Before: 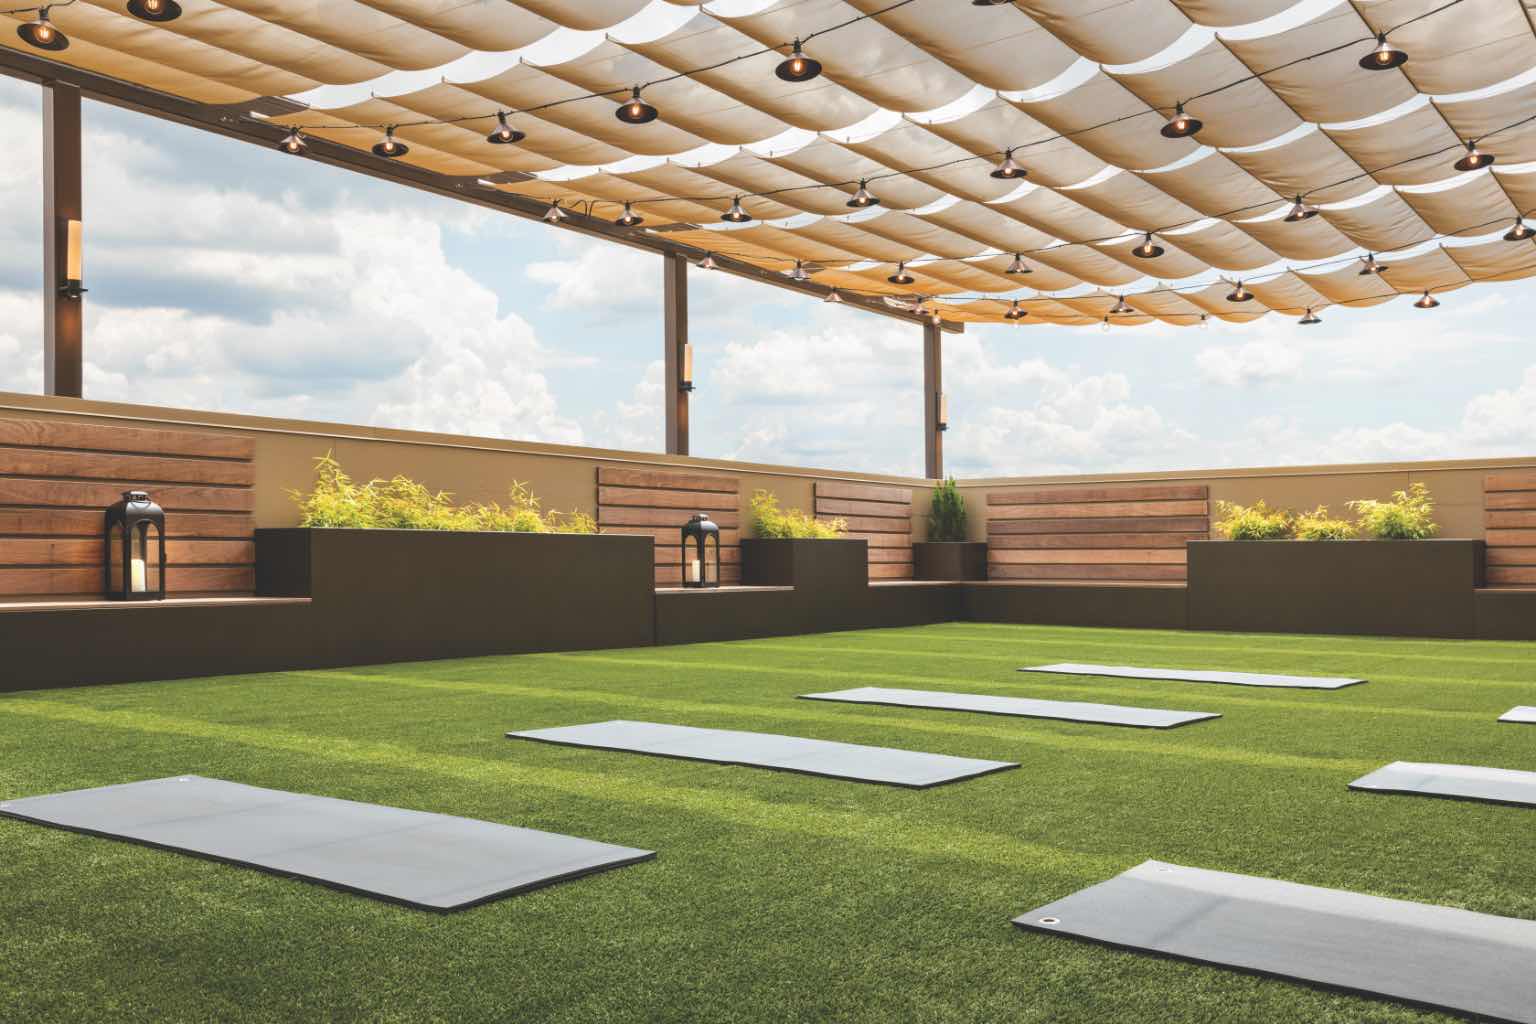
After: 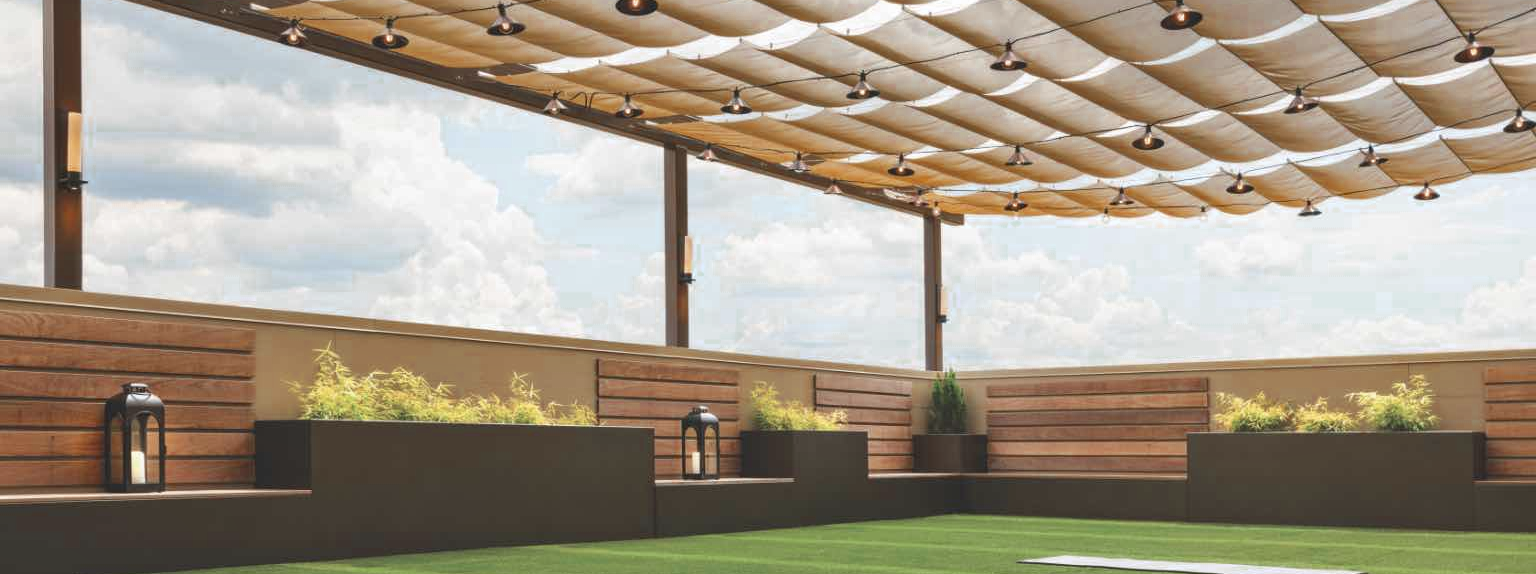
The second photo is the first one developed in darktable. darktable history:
color zones: curves: ch0 [(0, 0.5) (0.125, 0.4) (0.25, 0.5) (0.375, 0.4) (0.5, 0.4) (0.625, 0.6) (0.75, 0.6) (0.875, 0.5)]; ch1 [(0, 0.4) (0.125, 0.5) (0.25, 0.4) (0.375, 0.4) (0.5, 0.4) (0.625, 0.4) (0.75, 0.5) (0.875, 0.4)]; ch2 [(0, 0.6) (0.125, 0.5) (0.25, 0.5) (0.375, 0.6) (0.5, 0.6) (0.625, 0.5) (0.75, 0.5) (0.875, 0.5)]
crop and rotate: top 10.605%, bottom 33.274%
shadows and highlights: shadows 32, highlights -32, soften with gaussian
